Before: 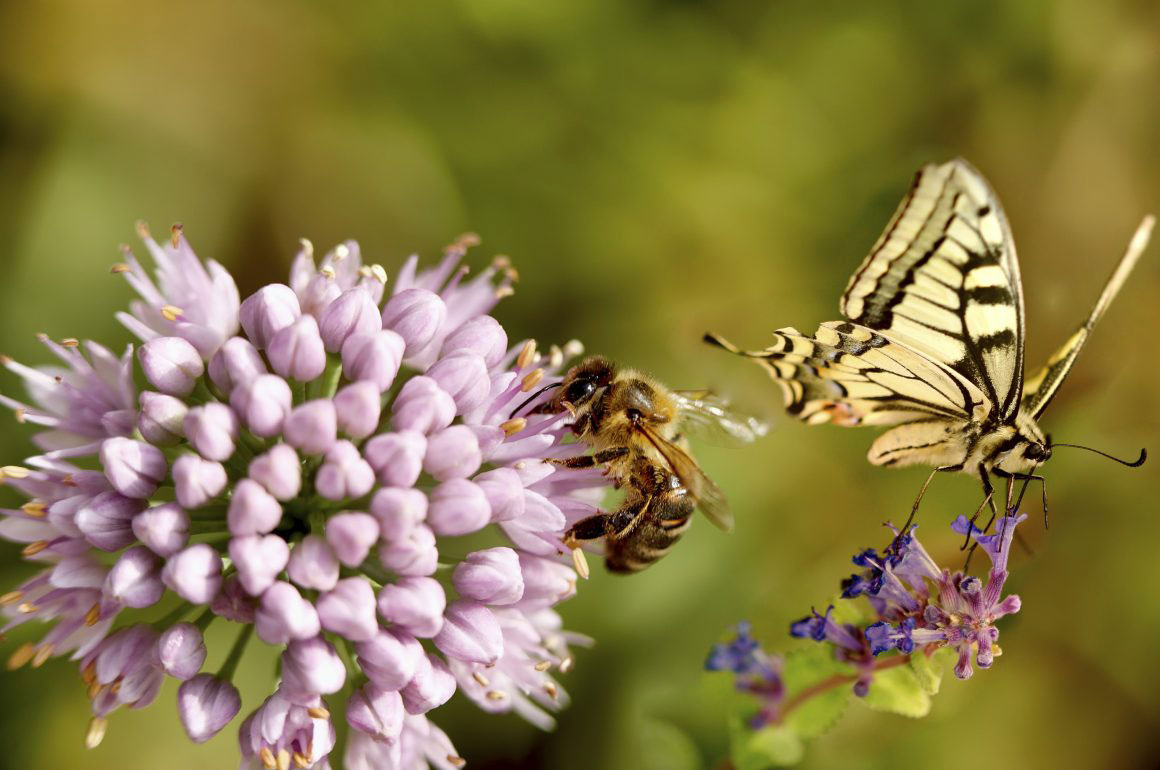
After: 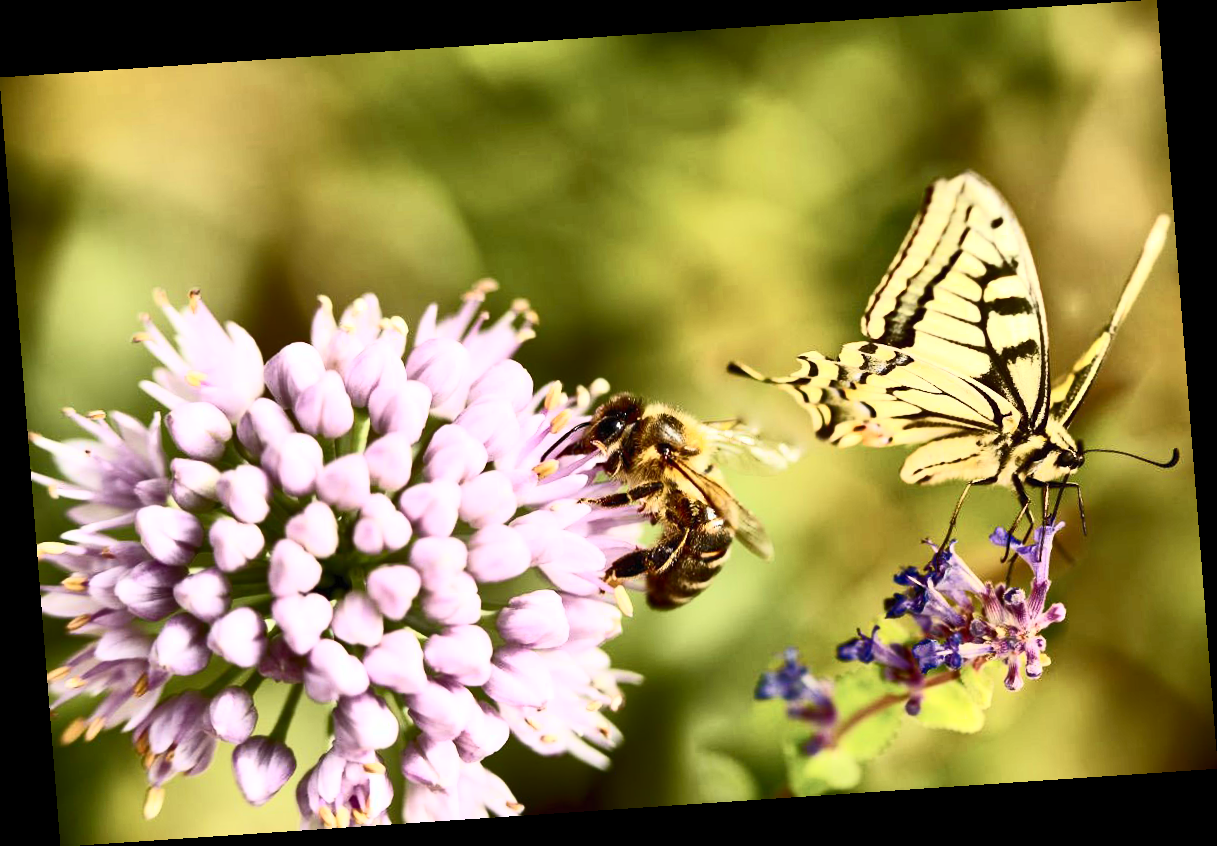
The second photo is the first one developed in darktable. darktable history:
contrast brightness saturation: contrast 0.62, brightness 0.34, saturation 0.14
rotate and perspective: rotation -4.2°, shear 0.006, automatic cropping off
